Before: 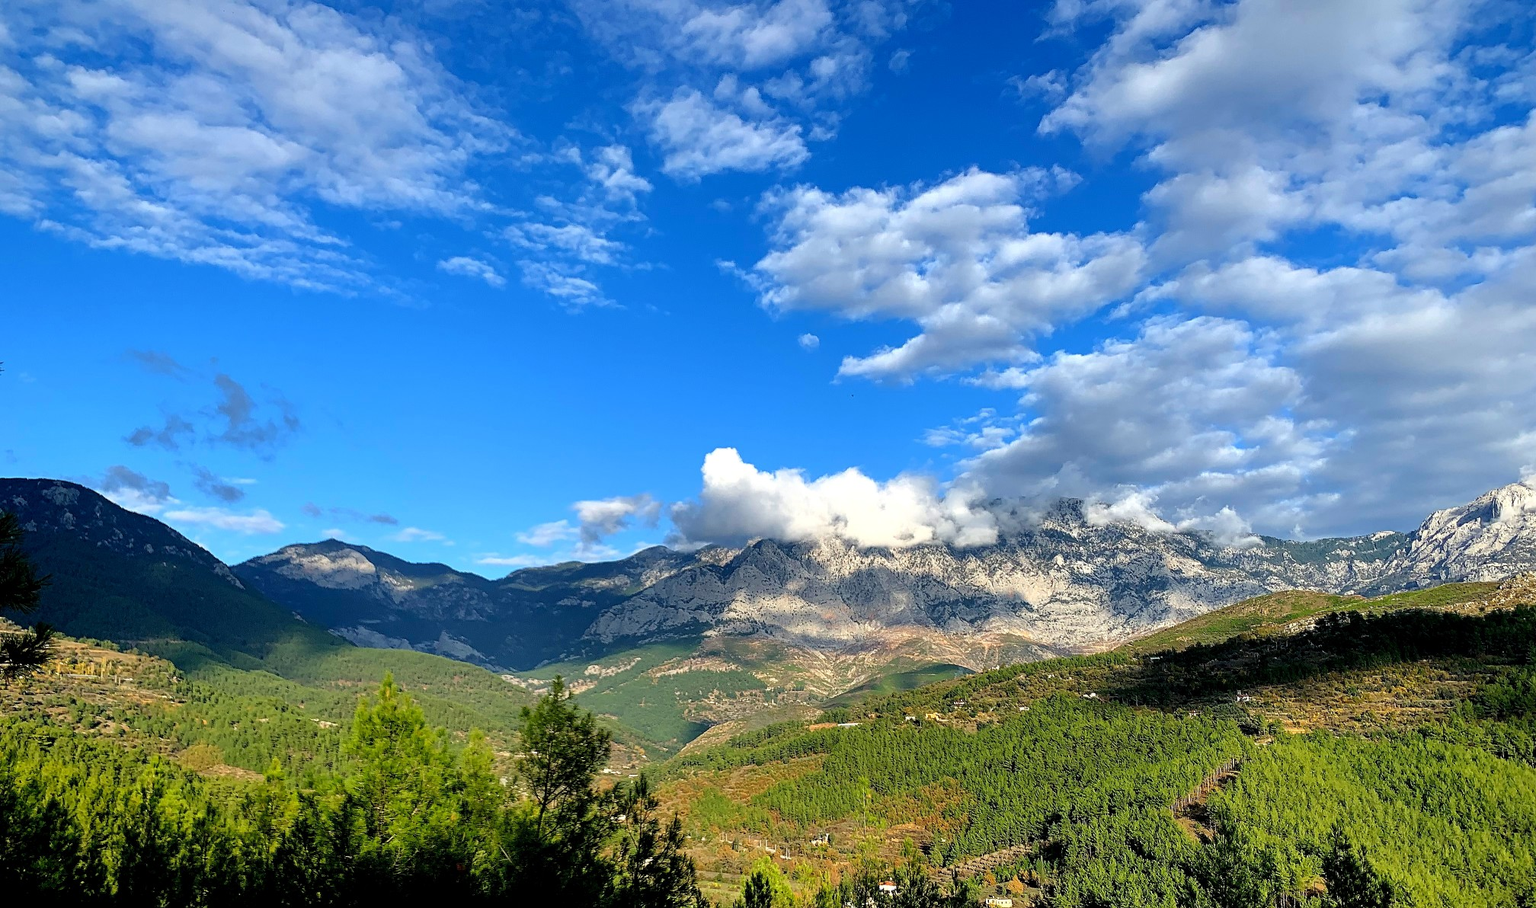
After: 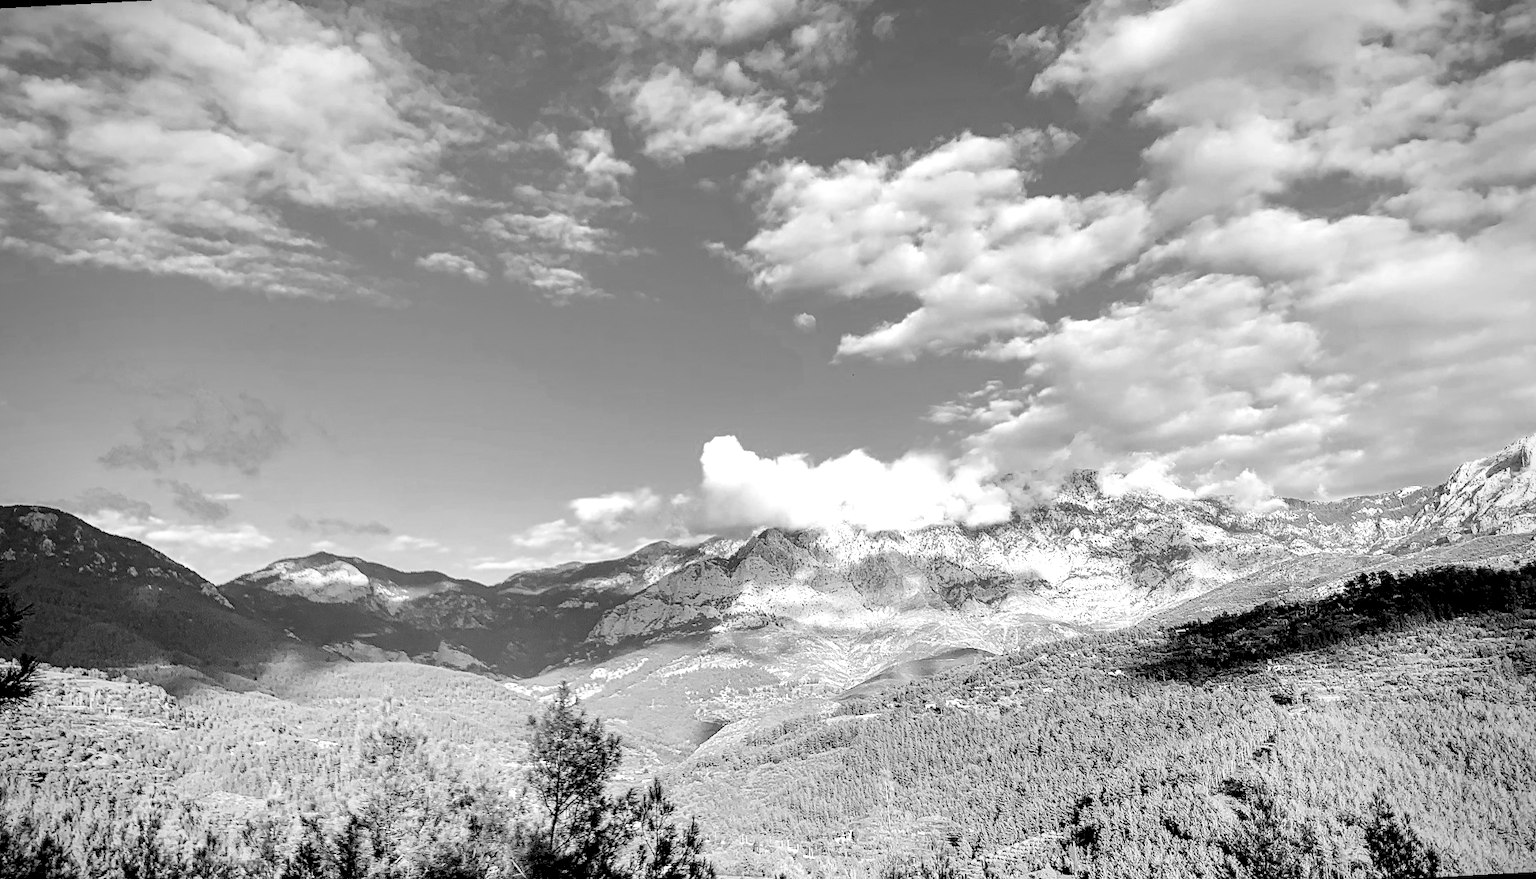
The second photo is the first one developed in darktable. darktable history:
monochrome: a -3.63, b -0.465
rotate and perspective: rotation -3°, crop left 0.031, crop right 0.968, crop top 0.07, crop bottom 0.93
filmic rgb: middle gray luminance 4.29%, black relative exposure -13 EV, white relative exposure 5 EV, threshold 6 EV, target black luminance 0%, hardness 5.19, latitude 59.69%, contrast 0.767, highlights saturation mix 5%, shadows ↔ highlights balance 25.95%, add noise in highlights 0, color science v3 (2019), use custom middle-gray values true, iterations of high-quality reconstruction 0, contrast in highlights soft, enable highlight reconstruction true
vignetting: on, module defaults
local contrast: detail 135%, midtone range 0.75
white balance: emerald 1
